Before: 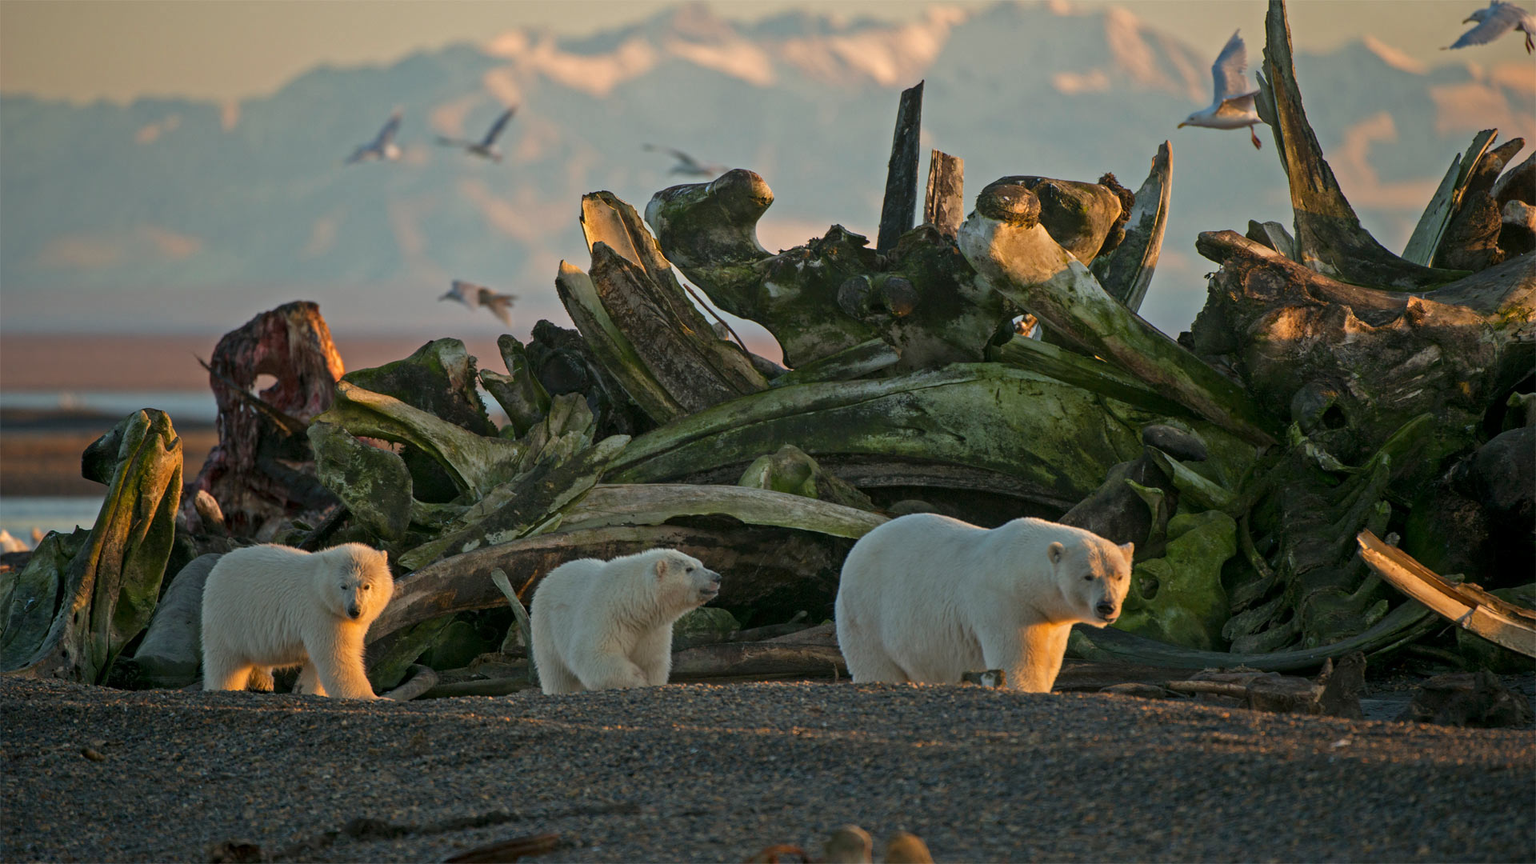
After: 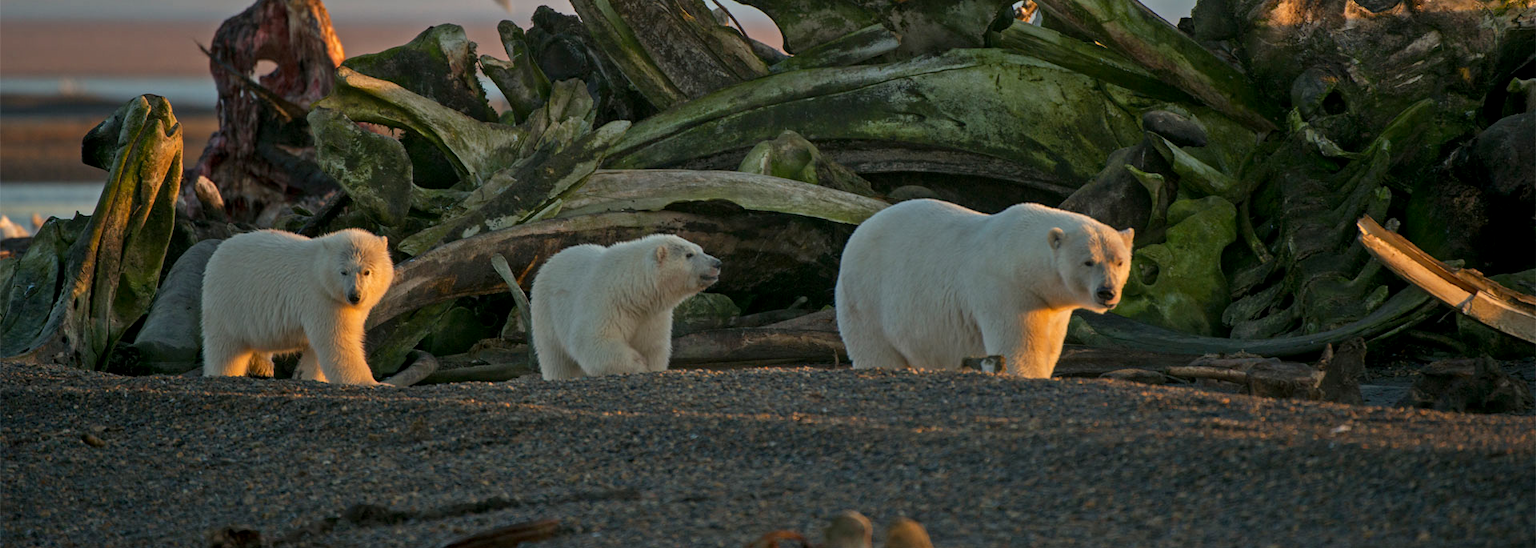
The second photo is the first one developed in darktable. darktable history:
exposure: black level correction 0.001, compensate highlight preservation false
crop and rotate: top 36.435%
